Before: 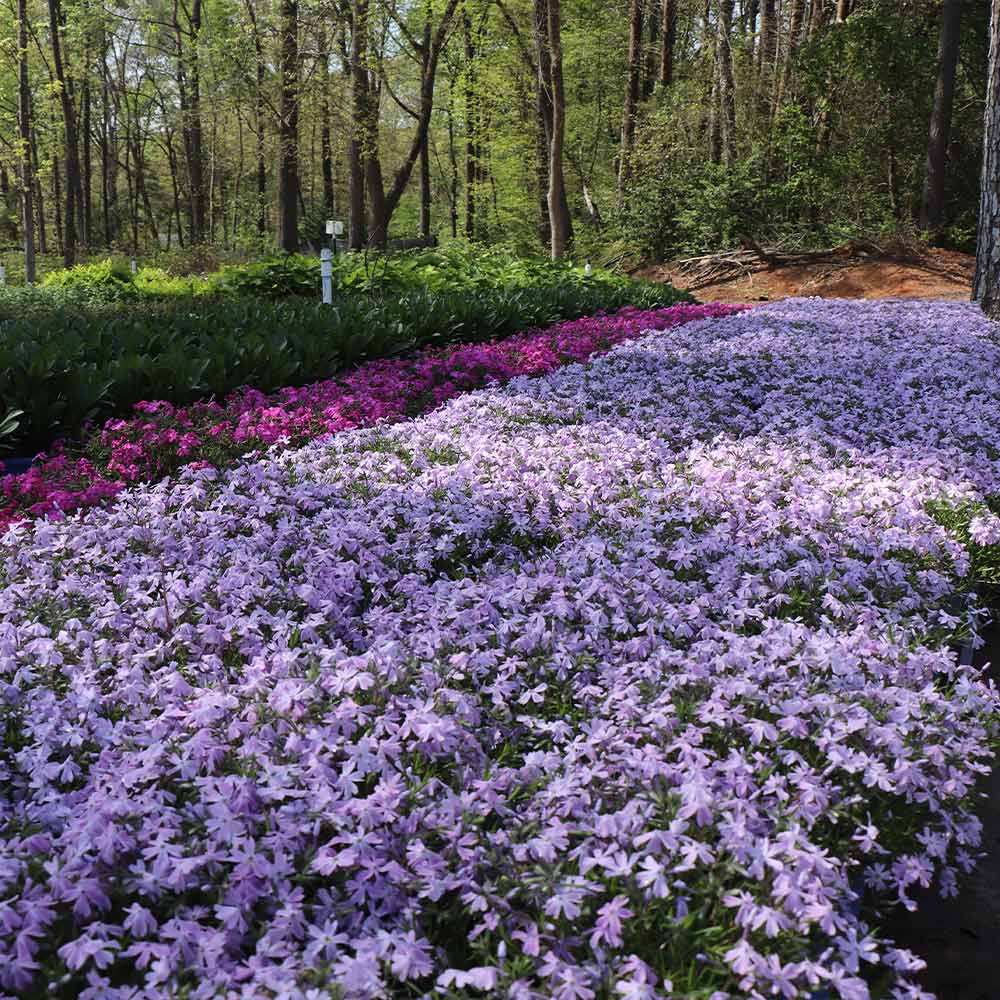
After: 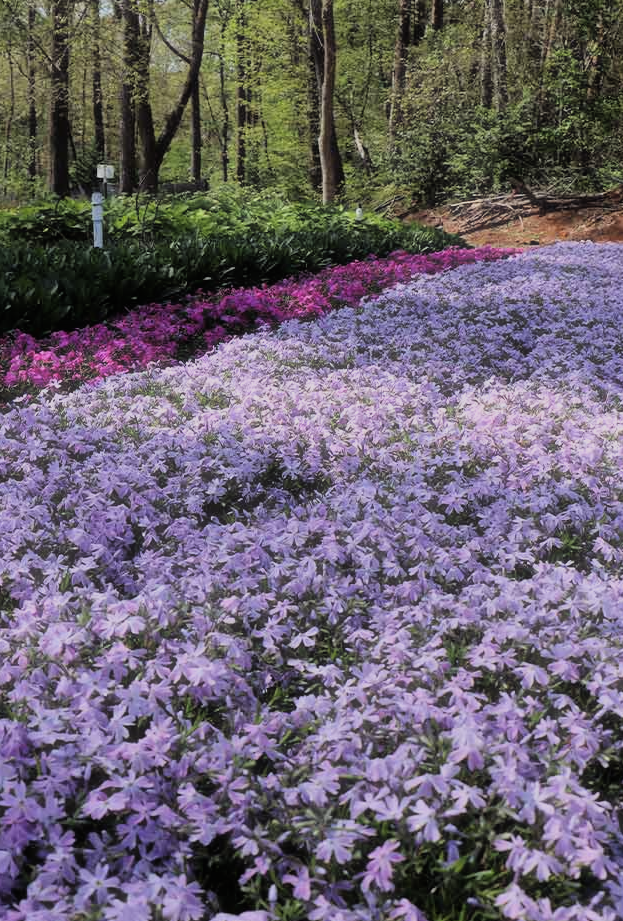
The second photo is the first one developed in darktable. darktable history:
crop and rotate: left 22.918%, top 5.629%, right 14.711%, bottom 2.247%
haze removal: strength -0.1, adaptive false
filmic rgb: black relative exposure -7.92 EV, white relative exposure 4.13 EV, threshold 3 EV, hardness 4.02, latitude 51.22%, contrast 1.013, shadows ↔ highlights balance 5.35%, color science v5 (2021), contrast in shadows safe, contrast in highlights safe, enable highlight reconstruction true
